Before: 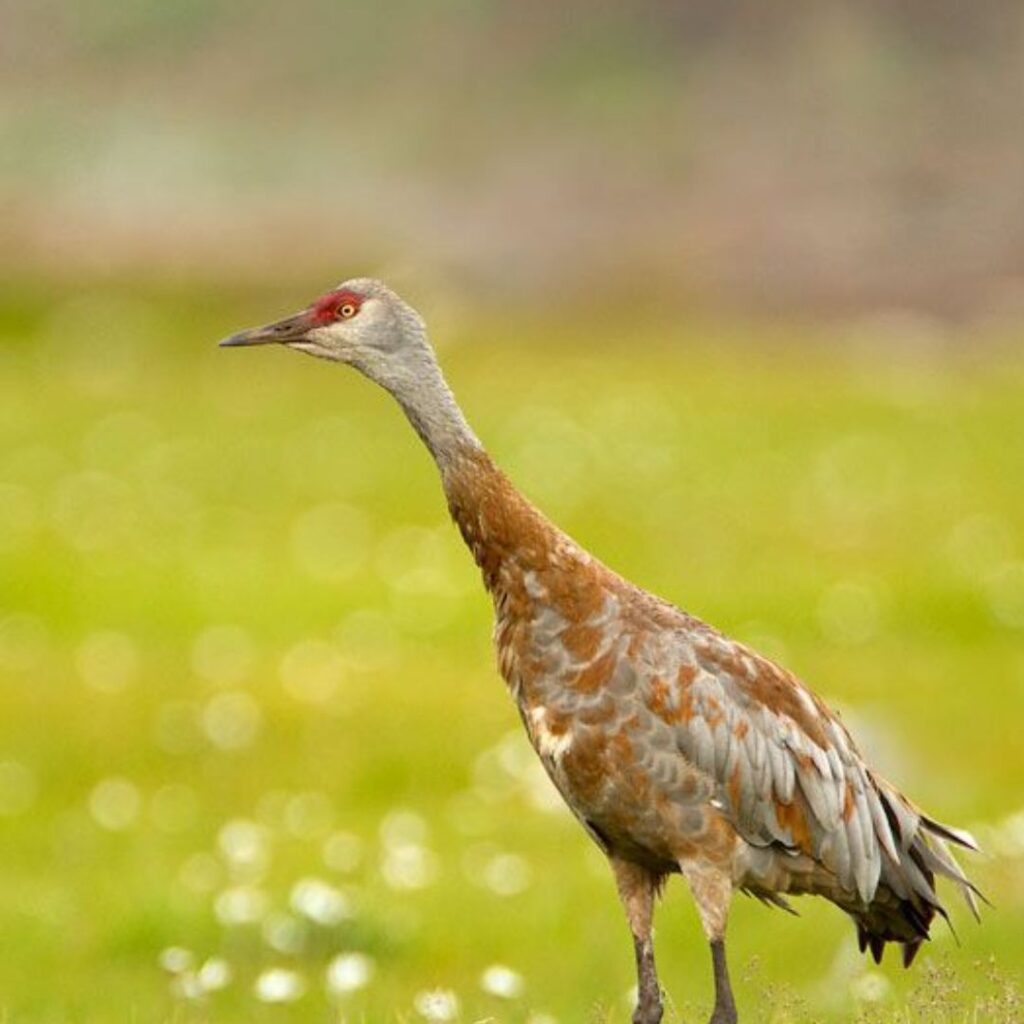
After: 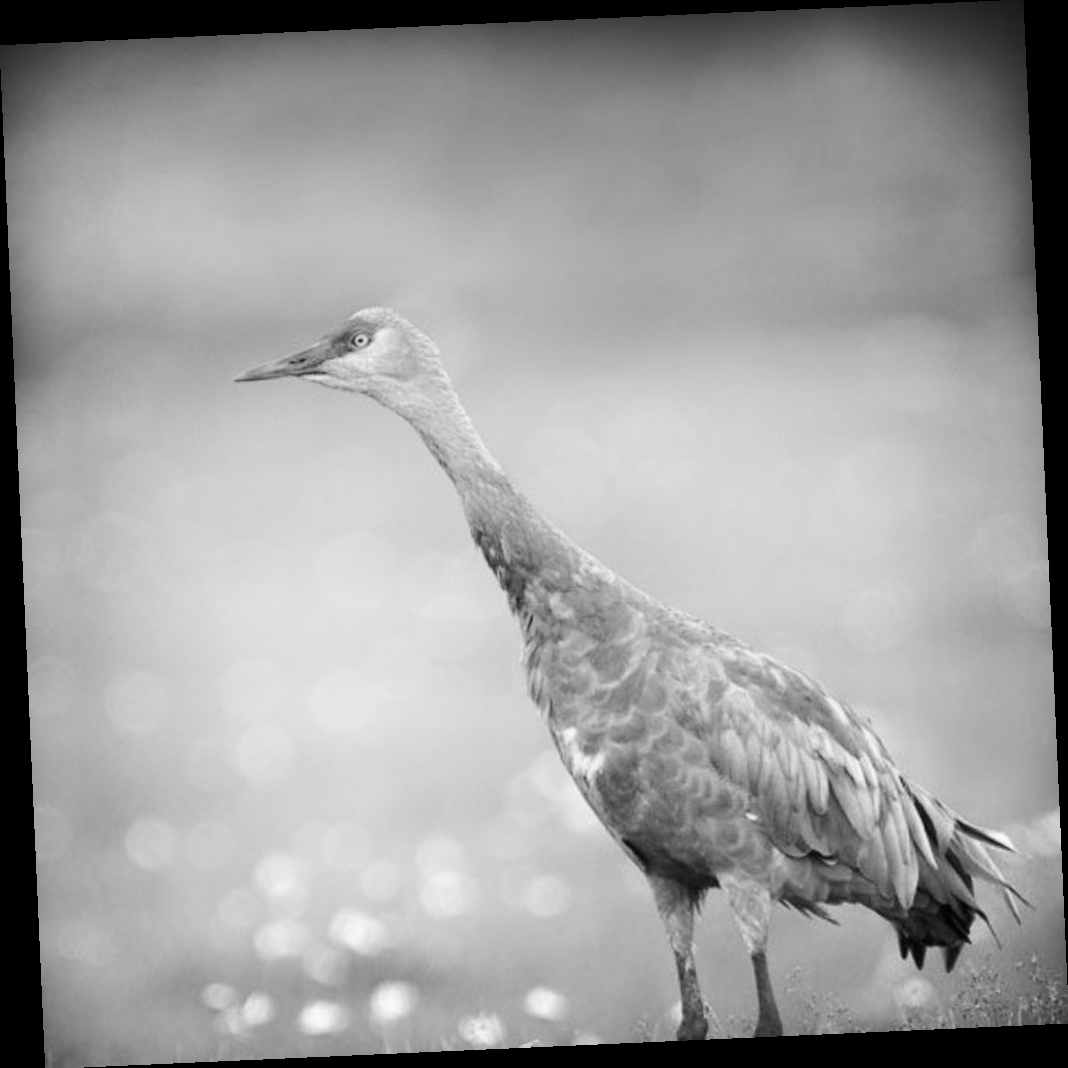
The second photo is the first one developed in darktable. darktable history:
white balance: red 1.004, blue 1.096
monochrome: on, module defaults
shadows and highlights: shadows -90, highlights 90, soften with gaussian
base curve: exposure shift 0, preserve colors none
exposure: exposure -0.021 EV, compensate highlight preservation false
rotate and perspective: rotation -2.56°, automatic cropping off
